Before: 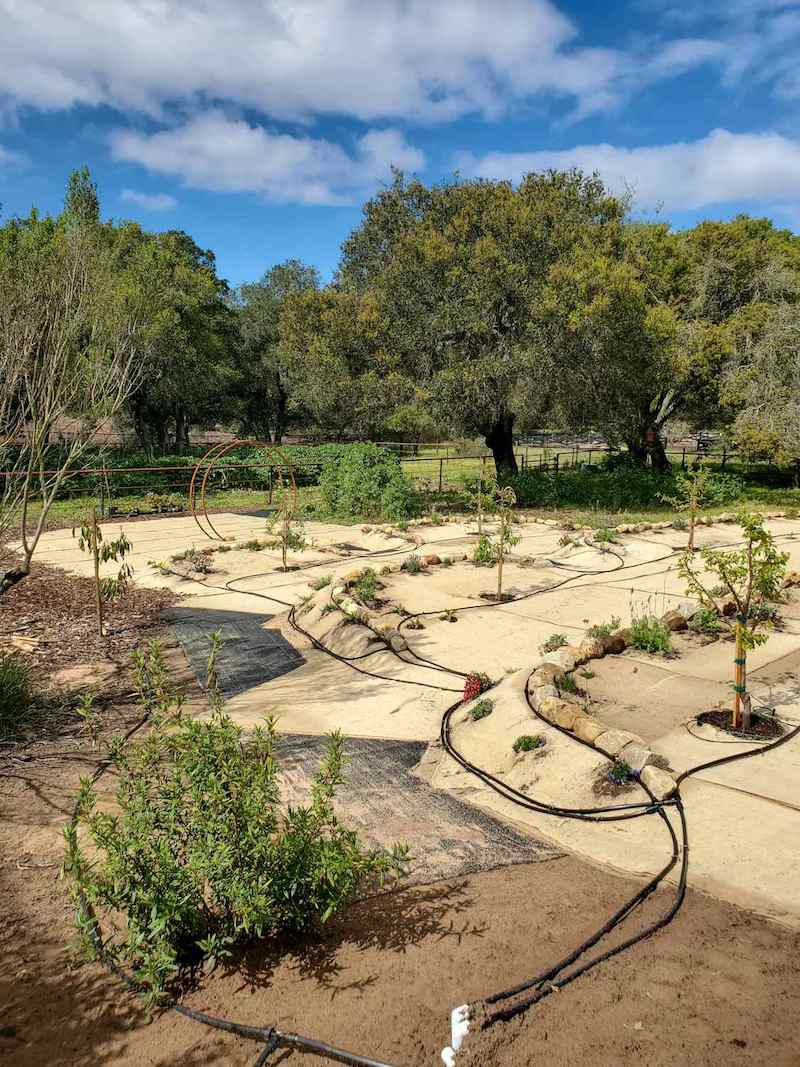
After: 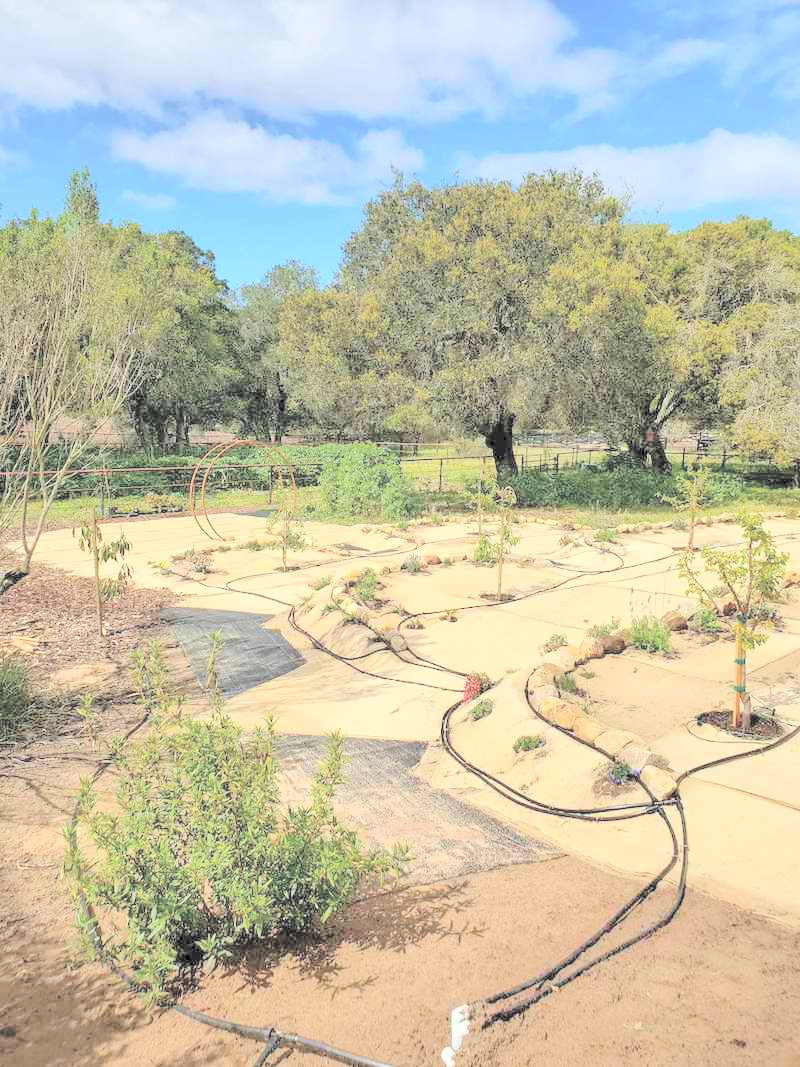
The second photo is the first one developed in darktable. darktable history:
contrast brightness saturation: brightness 1
